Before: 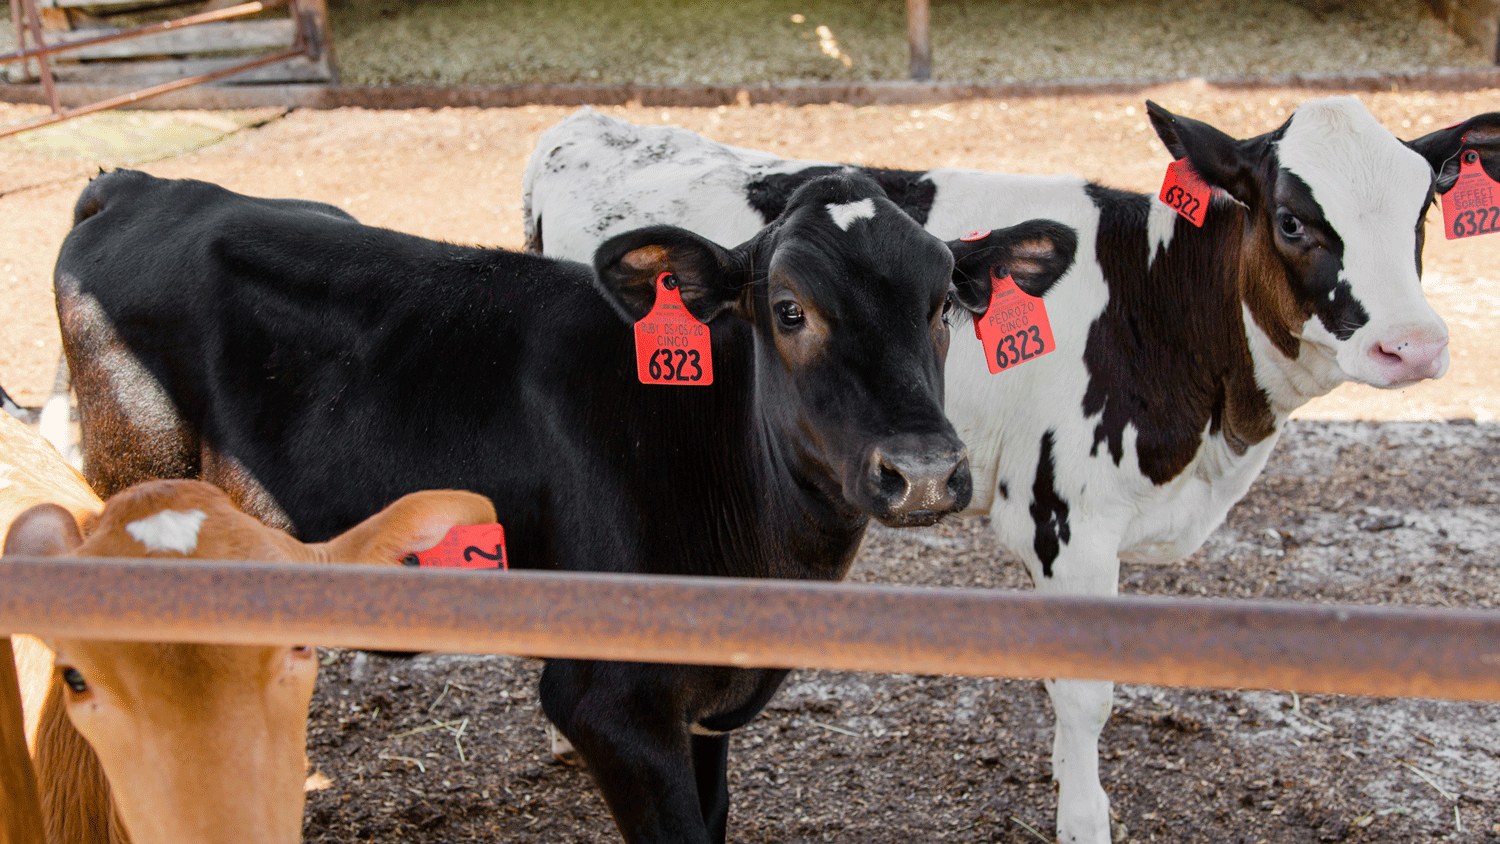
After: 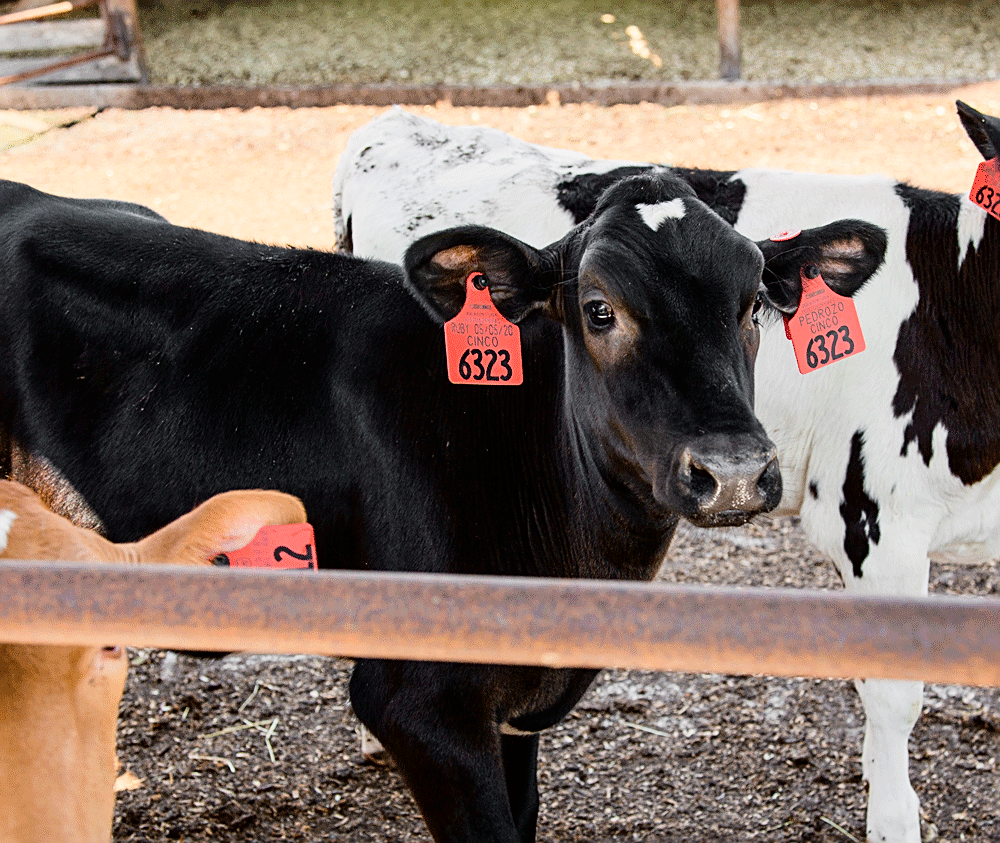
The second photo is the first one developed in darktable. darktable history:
tone curve: curves: ch0 [(0, 0) (0.004, 0.001) (0.02, 0.008) (0.218, 0.218) (0.664, 0.774) (0.832, 0.914) (1, 1)], color space Lab, independent channels, preserve colors none
crop and rotate: left 12.747%, right 20.547%
sharpen: on, module defaults
